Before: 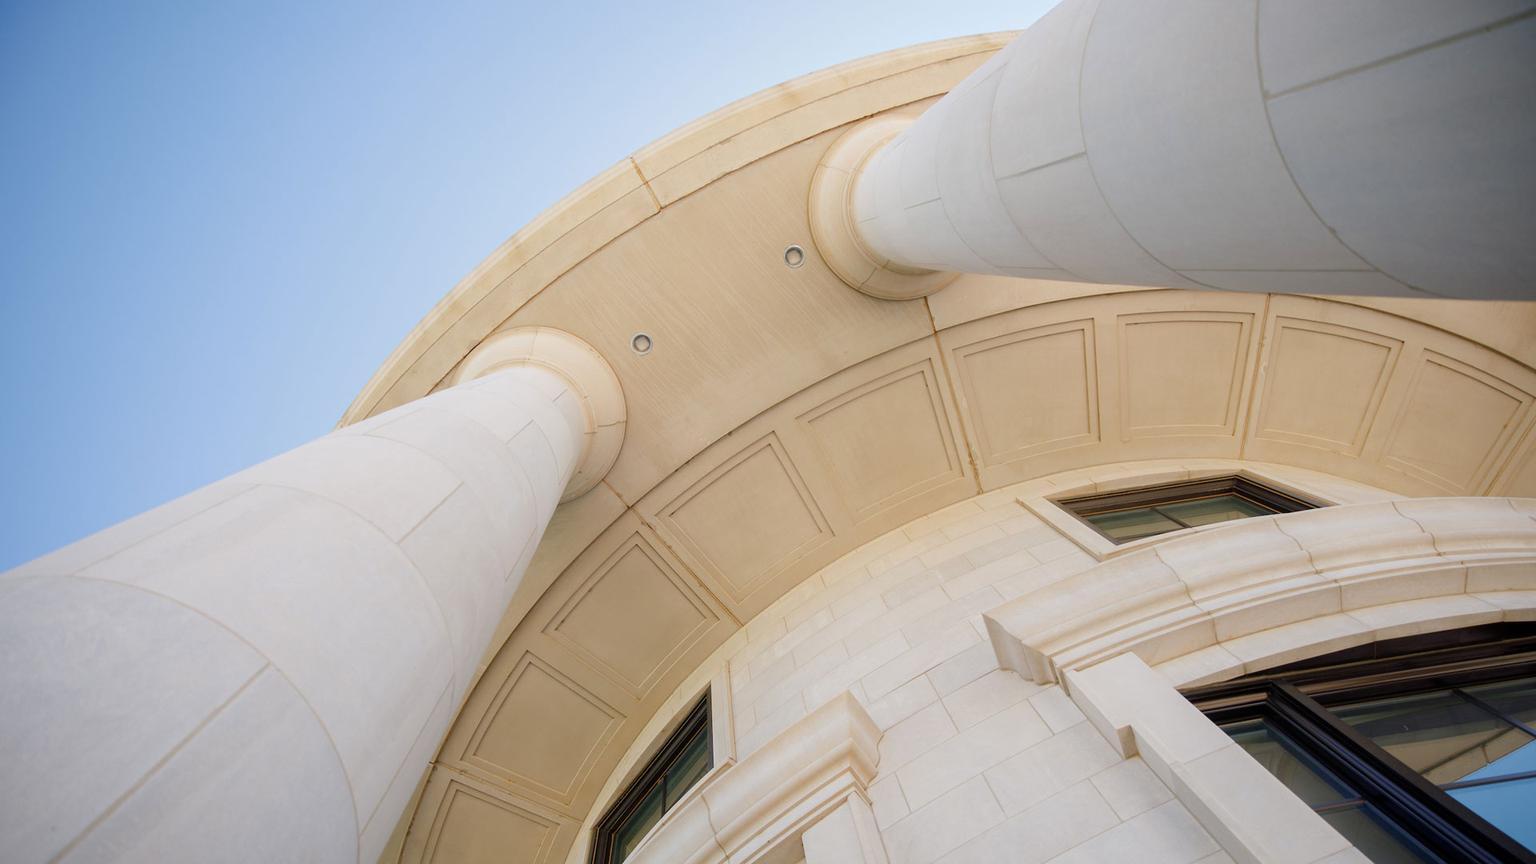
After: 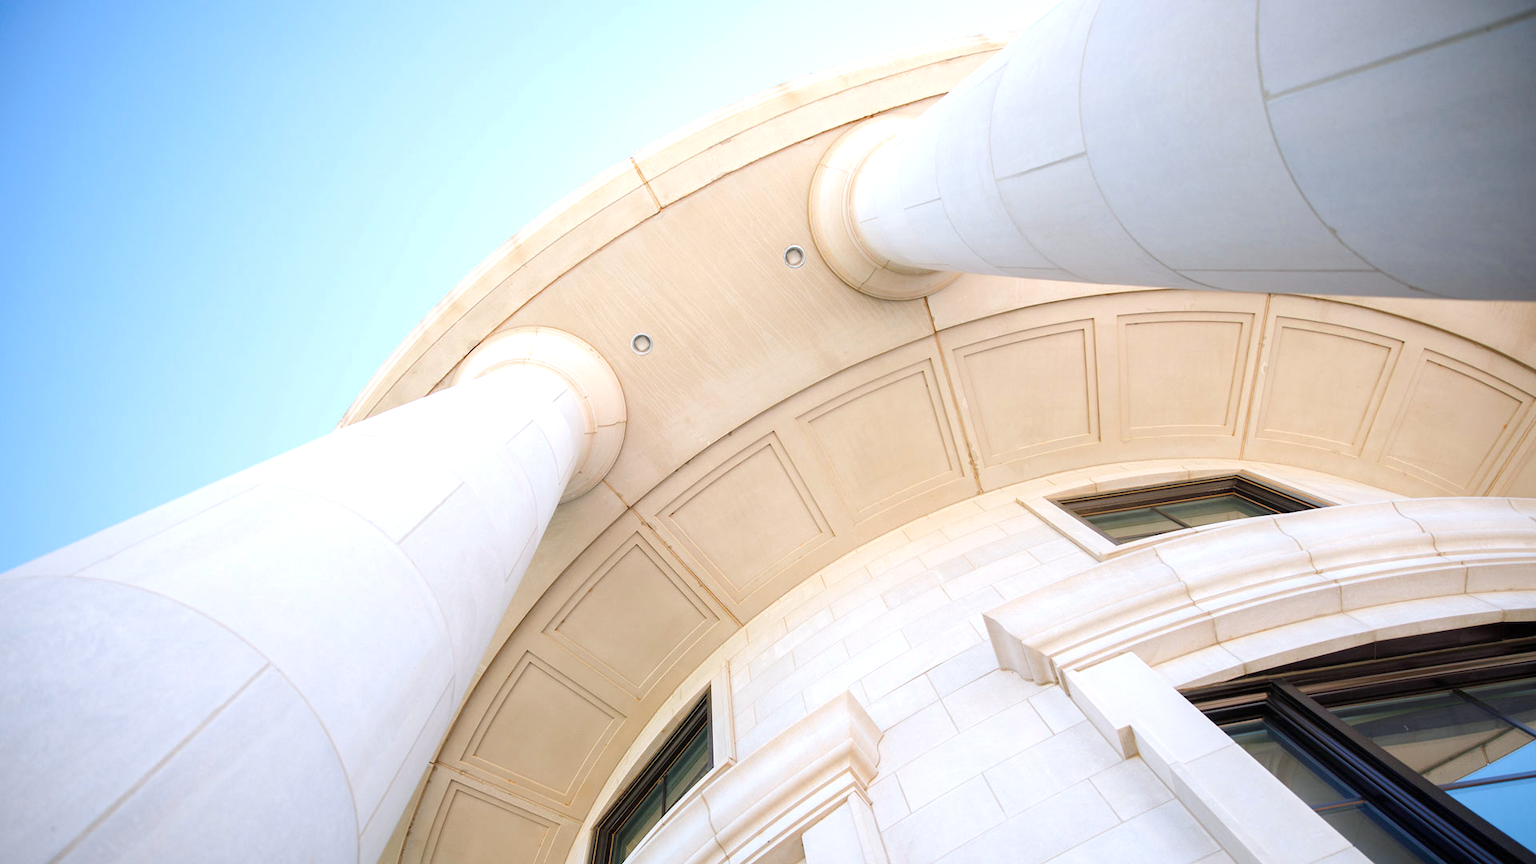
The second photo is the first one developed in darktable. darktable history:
tone equalizer: on, module defaults
exposure: black level correction 0, exposure 0.7 EV, compensate exposure bias true, compensate highlight preservation false
color correction: highlights a* -0.772, highlights b* -8.92
